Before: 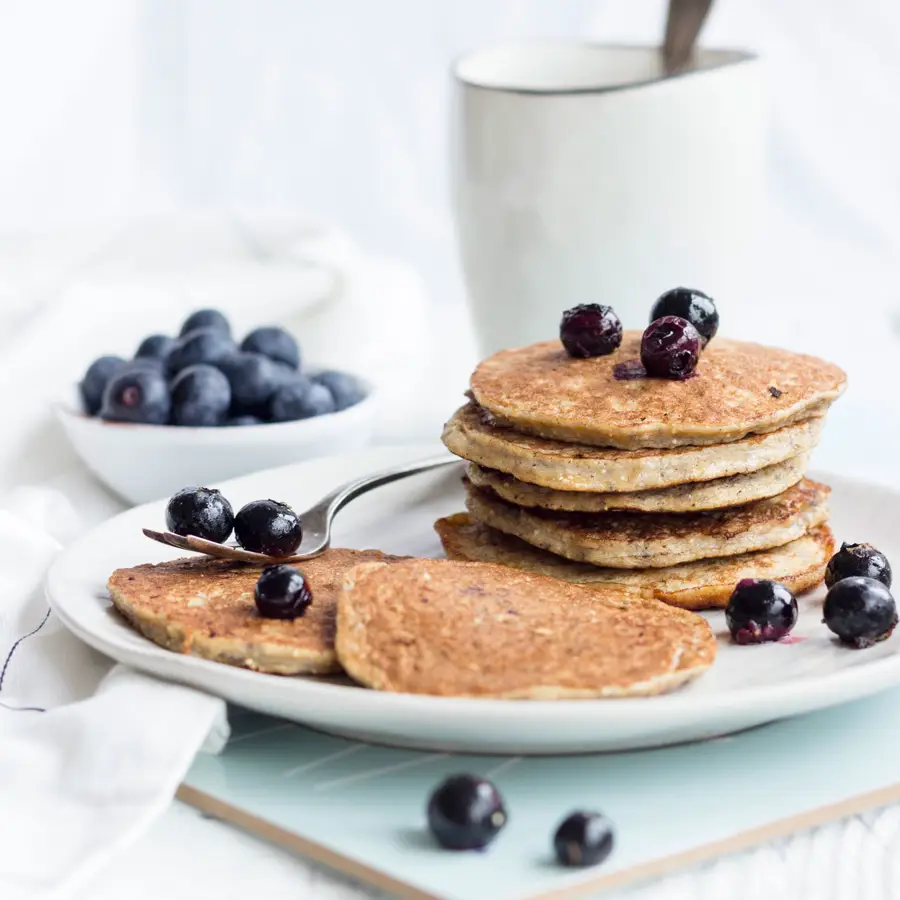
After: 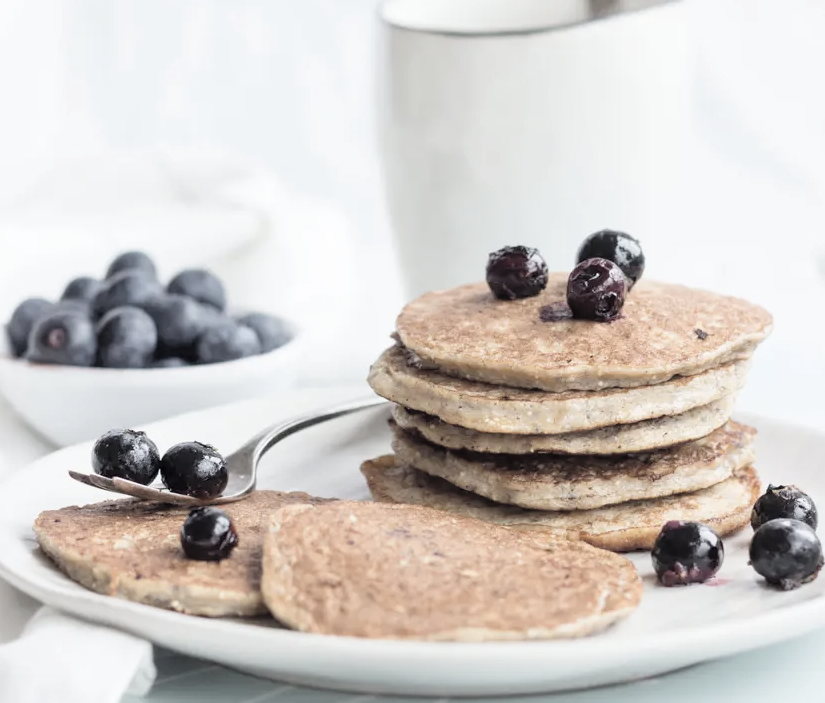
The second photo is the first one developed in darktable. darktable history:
crop: left 8.297%, top 6.544%, bottom 15.261%
contrast brightness saturation: brightness 0.186, saturation -0.494
